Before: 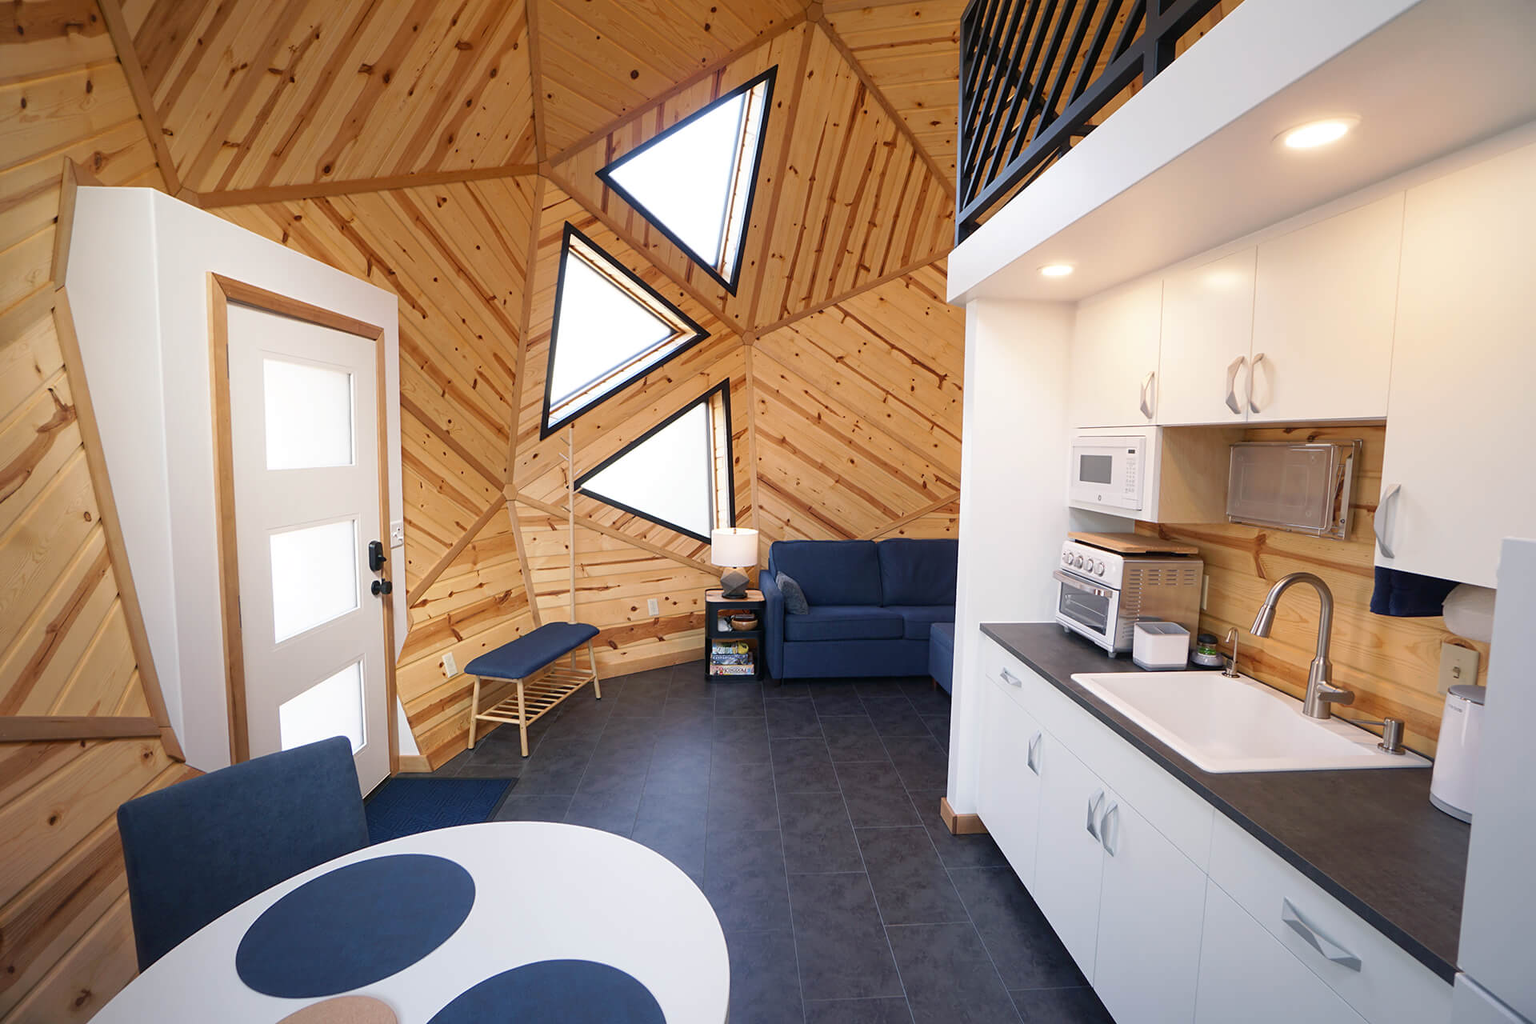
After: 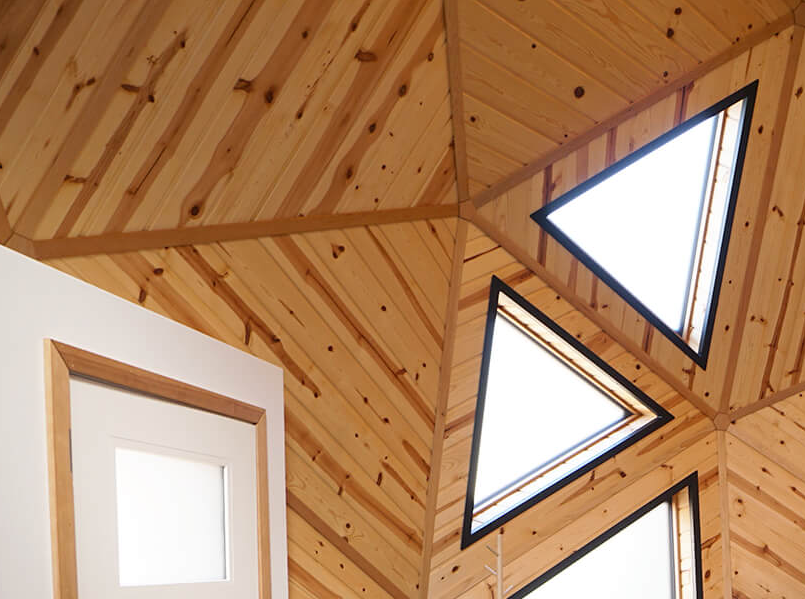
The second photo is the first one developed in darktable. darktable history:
crop and rotate: left 11.151%, top 0.095%, right 46.92%, bottom 53.033%
